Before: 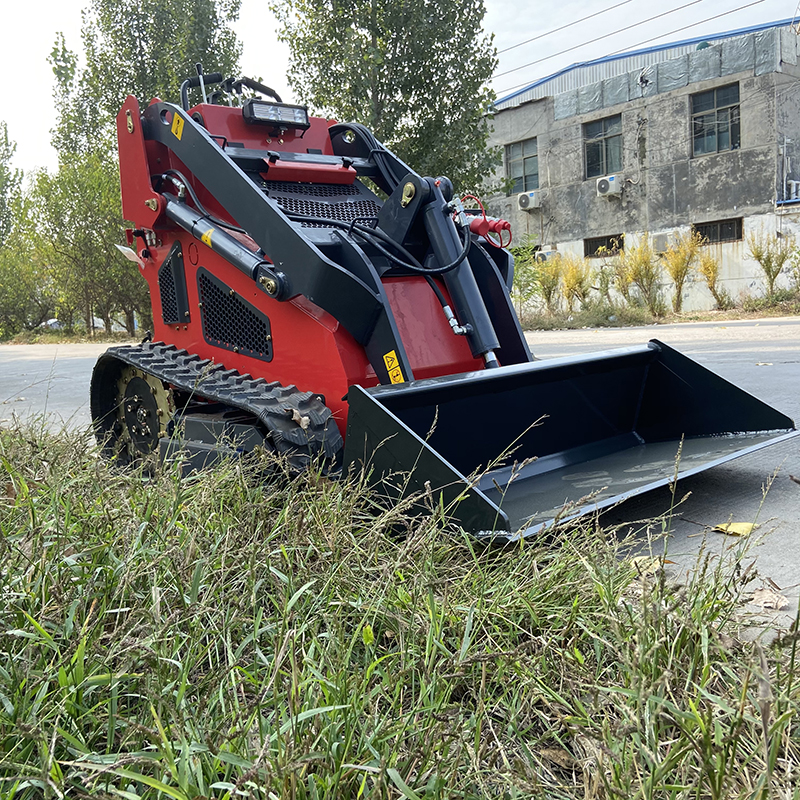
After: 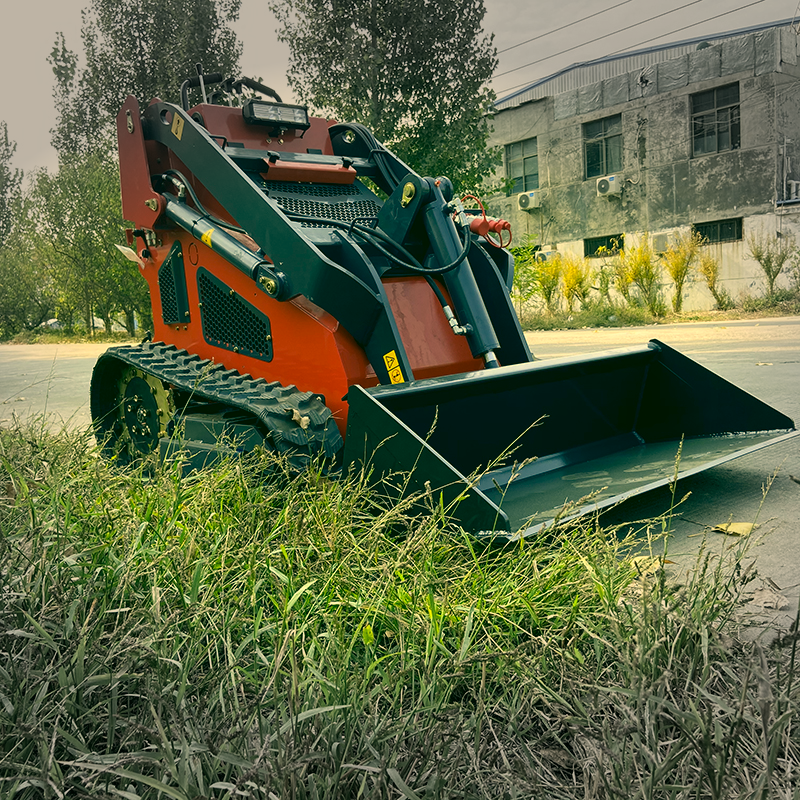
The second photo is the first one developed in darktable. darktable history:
tone equalizer: on, module defaults
vignetting: fall-off start 79.43%, saturation -0.649, width/height ratio 1.327, unbound false
color correction: highlights a* 5.62, highlights b* 33.57, shadows a* -25.86, shadows b* 4.02
